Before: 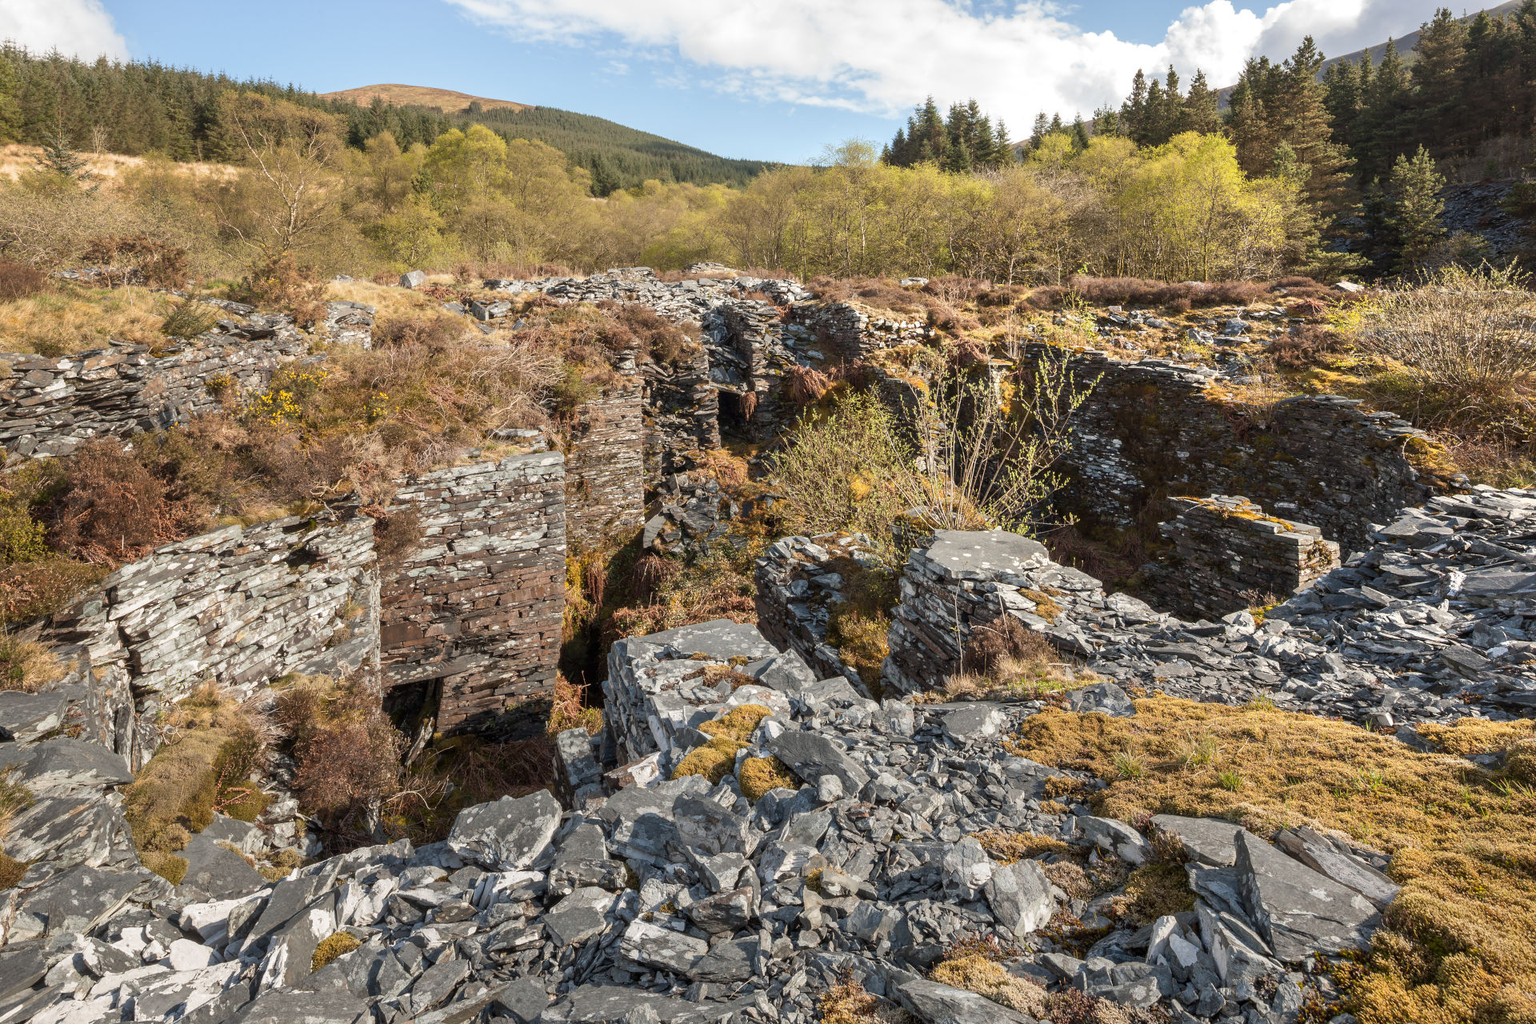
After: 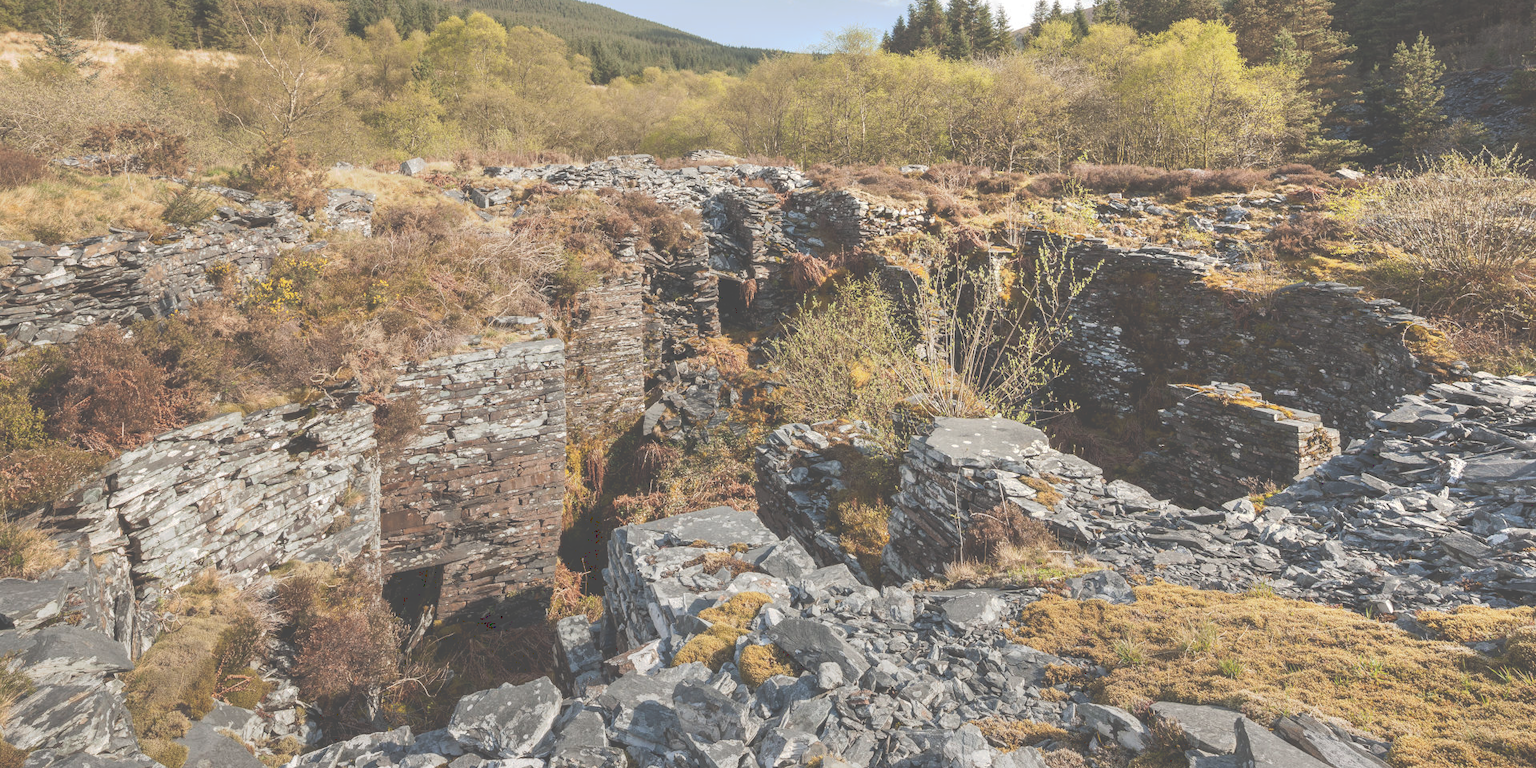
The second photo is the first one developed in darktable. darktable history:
crop: top 11.038%, bottom 13.962%
tone curve: curves: ch0 [(0, 0) (0.003, 0.298) (0.011, 0.298) (0.025, 0.298) (0.044, 0.3) (0.069, 0.302) (0.1, 0.312) (0.136, 0.329) (0.177, 0.354) (0.224, 0.376) (0.277, 0.408) (0.335, 0.453) (0.399, 0.503) (0.468, 0.562) (0.543, 0.623) (0.623, 0.686) (0.709, 0.754) (0.801, 0.825) (0.898, 0.873) (1, 1)], preserve colors none
